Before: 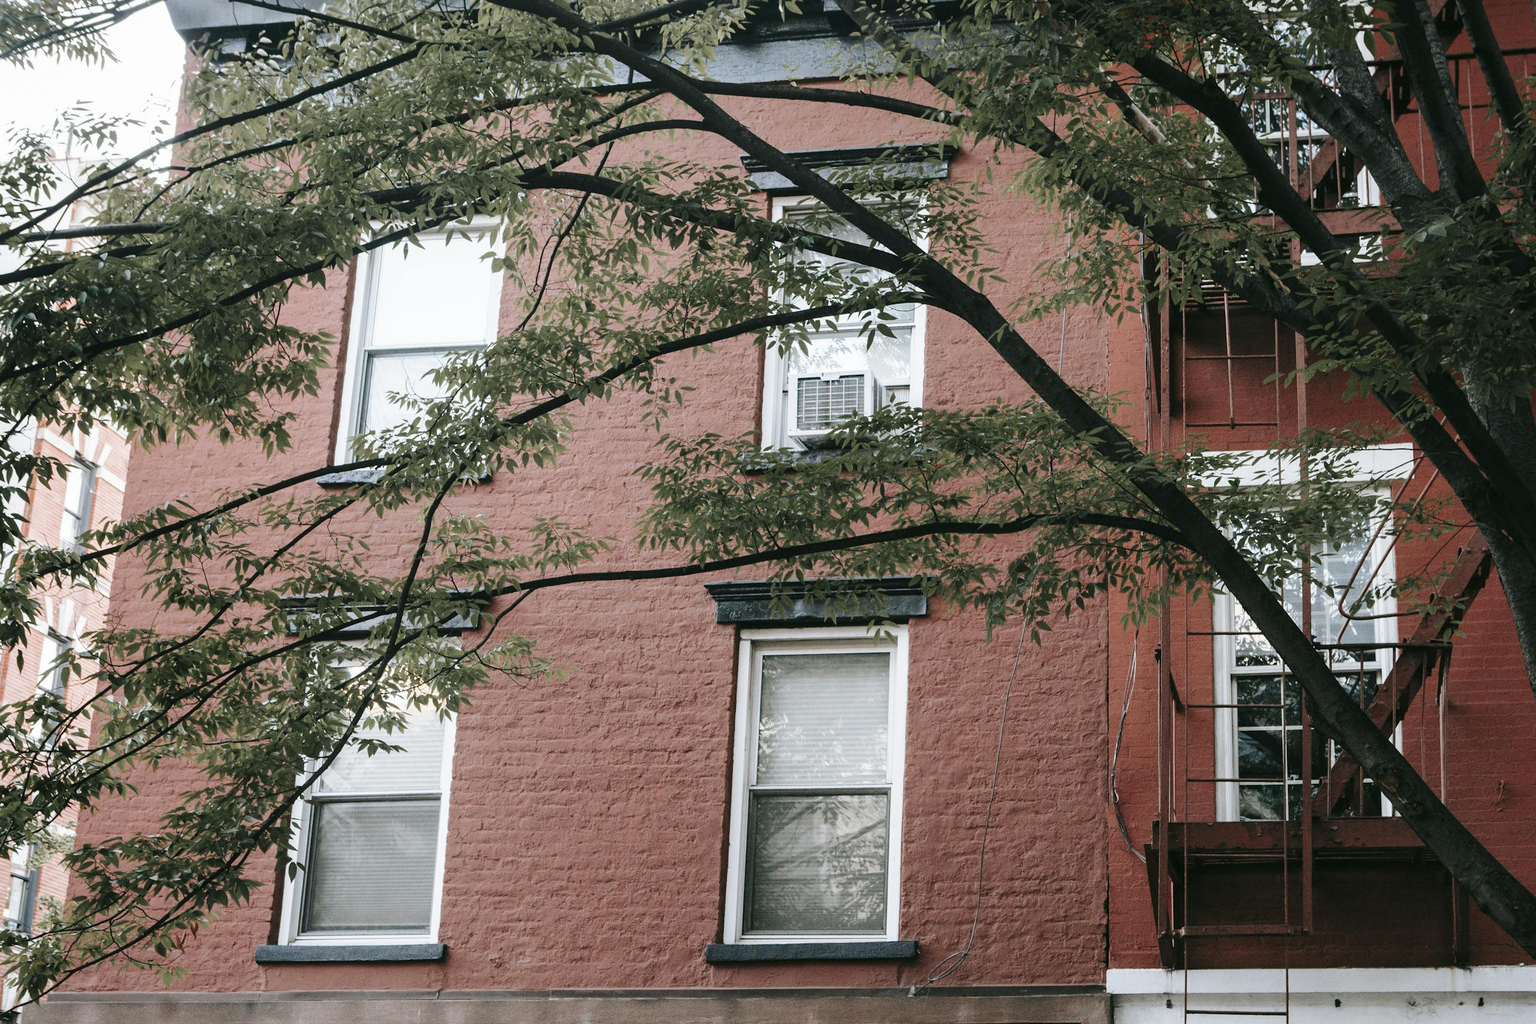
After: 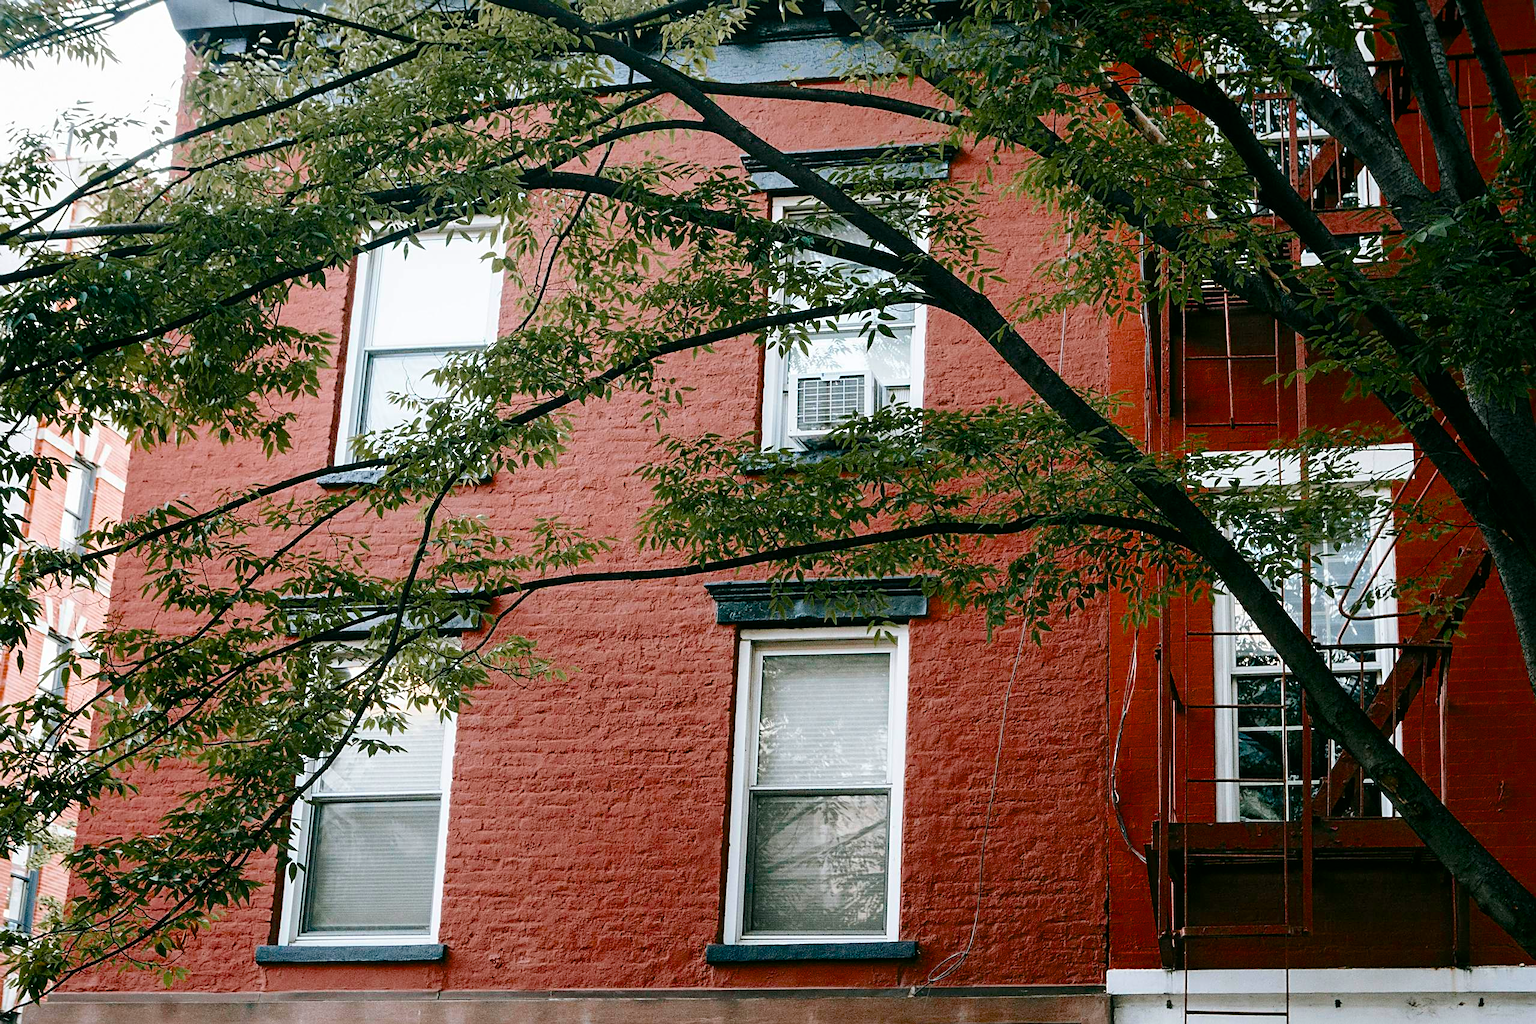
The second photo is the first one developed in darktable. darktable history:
sharpen: on, module defaults
color balance rgb: perceptual saturation grading › global saturation 35.806%, perceptual saturation grading › shadows 36.122%, saturation formula JzAzBz (2021)
